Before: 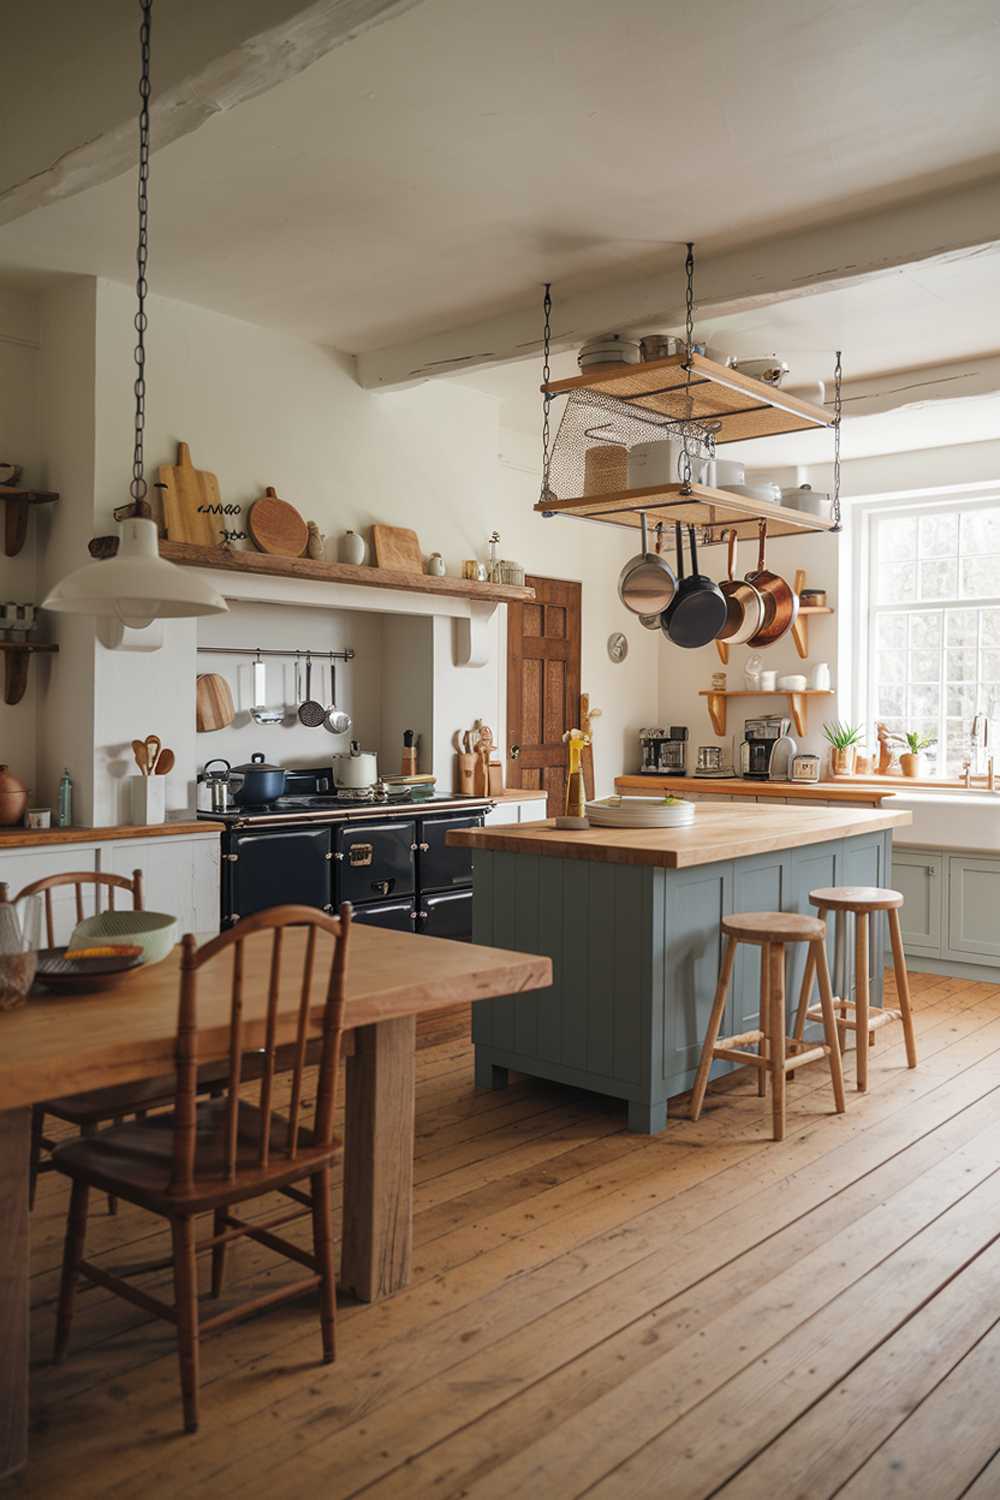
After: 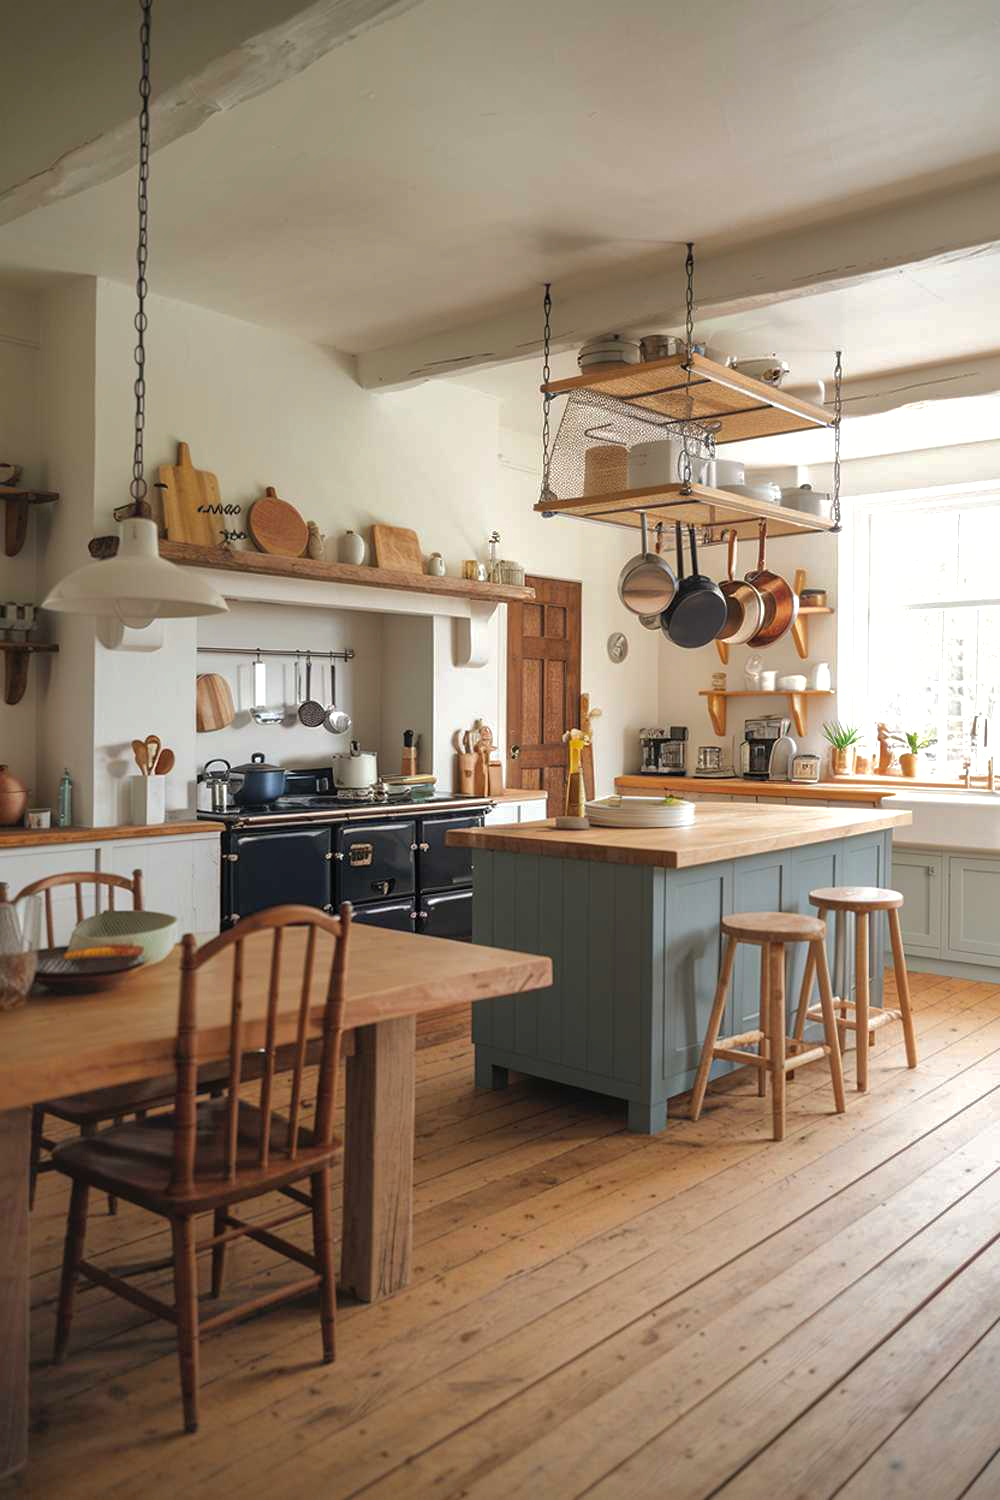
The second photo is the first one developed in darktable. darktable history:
tone equalizer: -8 EV -0.436 EV, -7 EV -0.364 EV, -6 EV -0.347 EV, -5 EV -0.254 EV, -3 EV 0.211 EV, -2 EV 0.347 EV, -1 EV 0.374 EV, +0 EV 0.425 EV, mask exposure compensation -0.514 EV
shadows and highlights: on, module defaults
